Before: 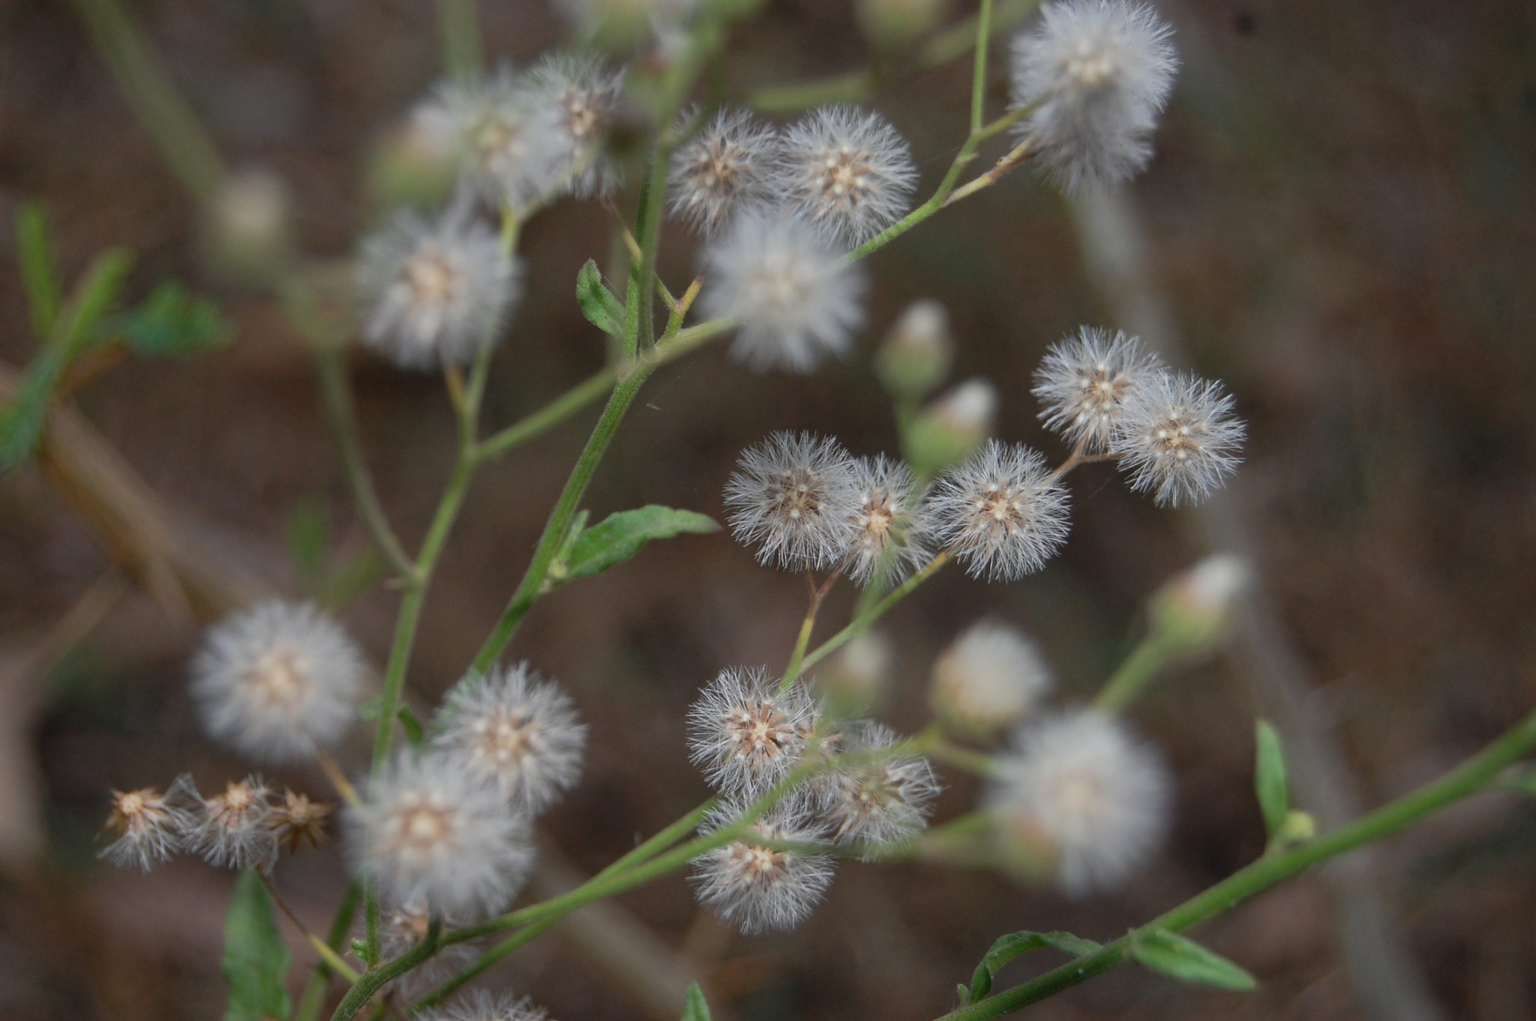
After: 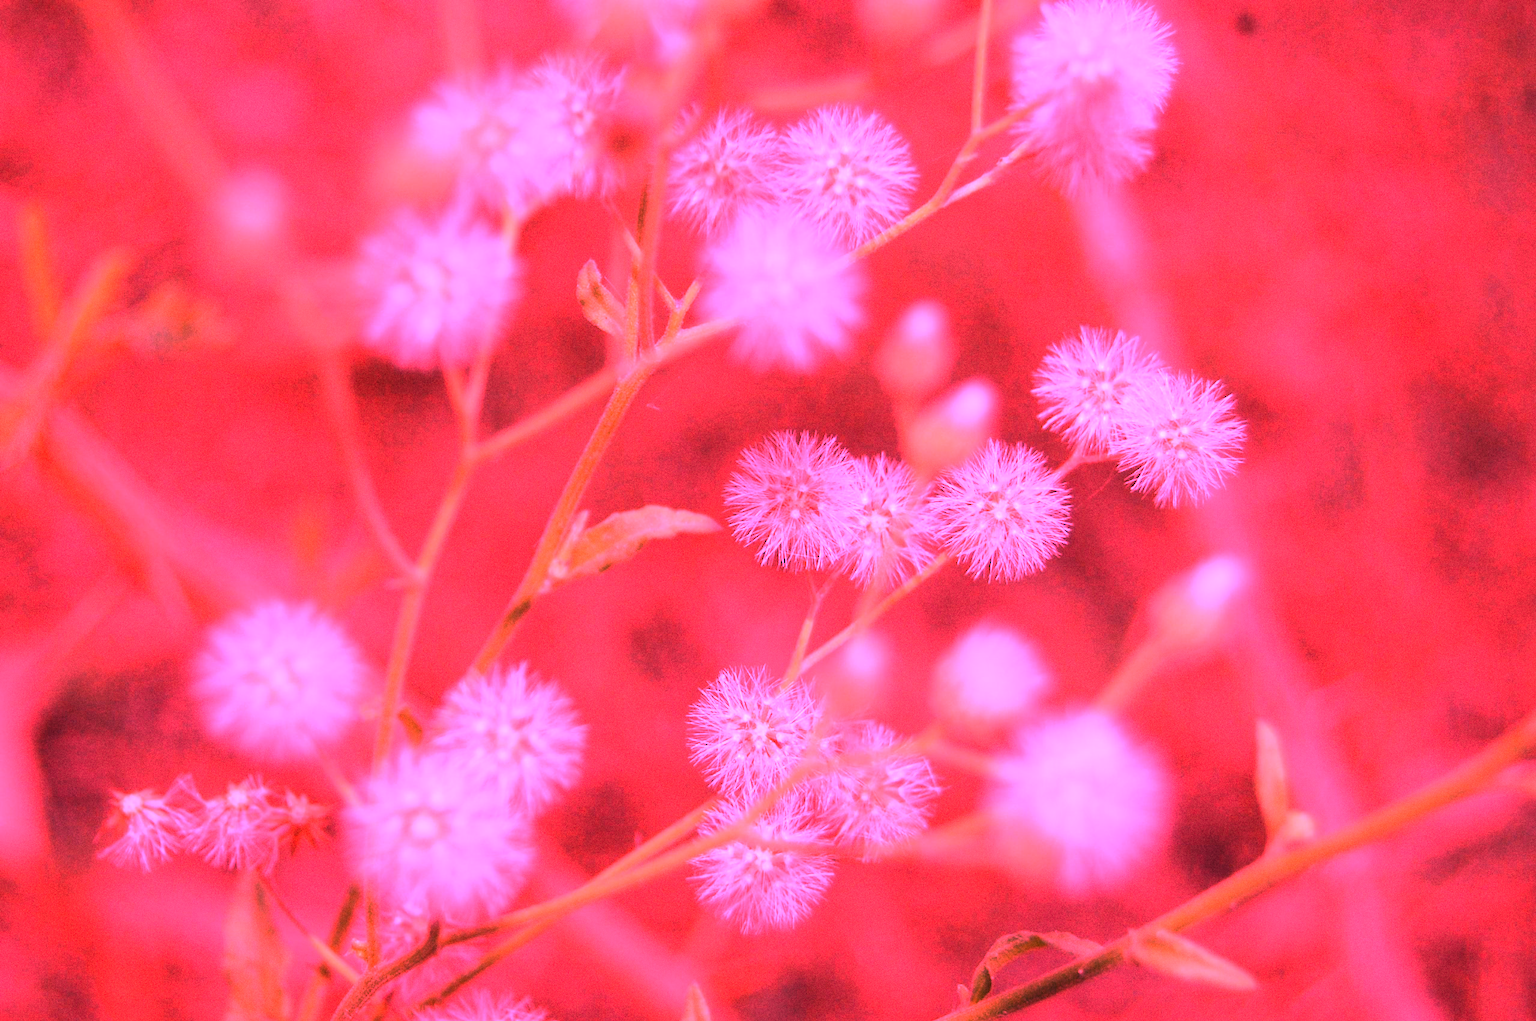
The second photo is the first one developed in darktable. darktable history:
white balance: red 4.26, blue 1.802
grain: coarseness 0.09 ISO
